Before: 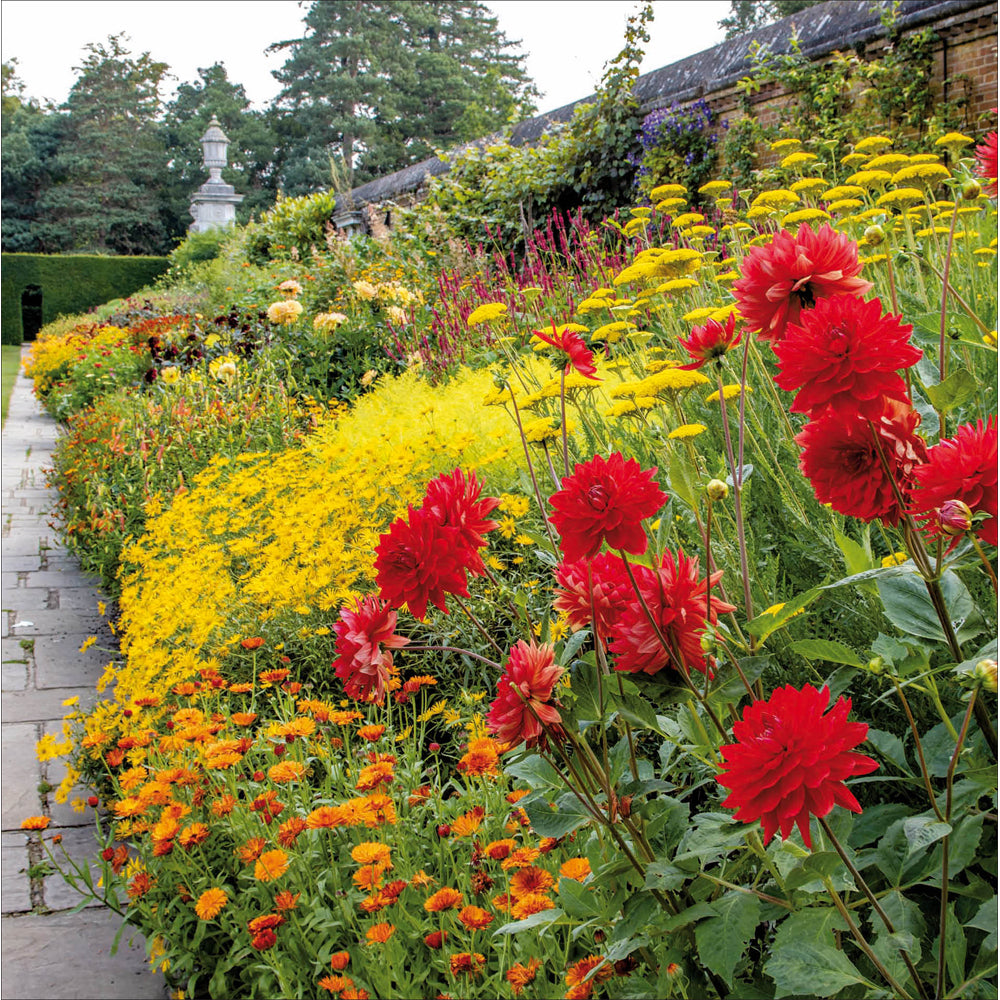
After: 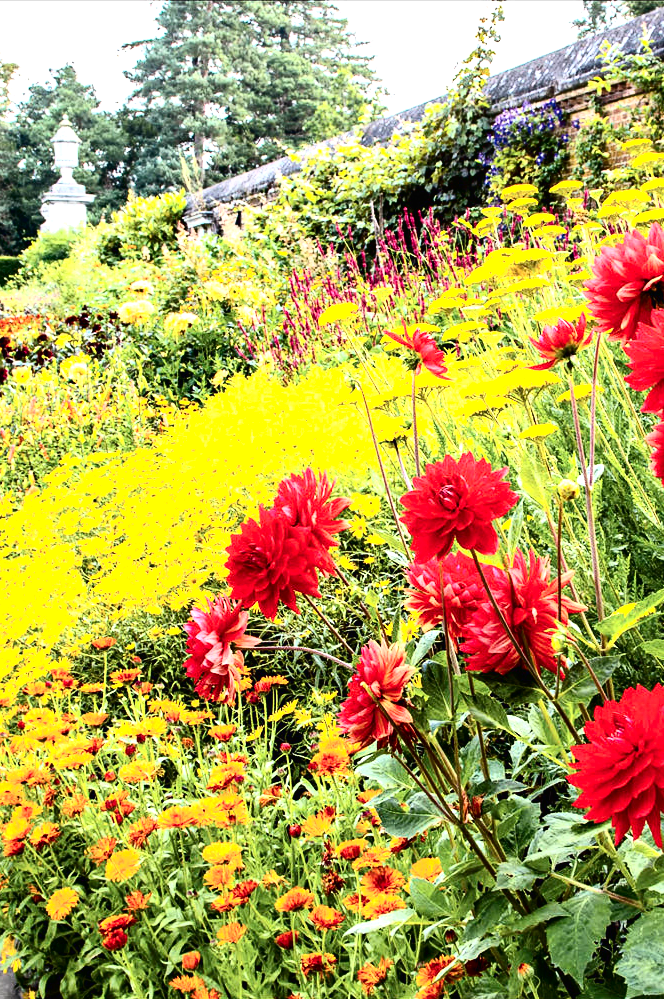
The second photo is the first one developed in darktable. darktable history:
crop and rotate: left 14.974%, right 18.555%
exposure: black level correction 0, exposure 1.281 EV, compensate highlight preservation false
tone curve: curves: ch0 [(0, 0) (0.003, 0.007) (0.011, 0.009) (0.025, 0.01) (0.044, 0.012) (0.069, 0.013) (0.1, 0.014) (0.136, 0.021) (0.177, 0.038) (0.224, 0.06) (0.277, 0.099) (0.335, 0.16) (0.399, 0.227) (0.468, 0.329) (0.543, 0.45) (0.623, 0.594) (0.709, 0.756) (0.801, 0.868) (0.898, 0.971) (1, 1)], color space Lab, independent channels, preserve colors none
